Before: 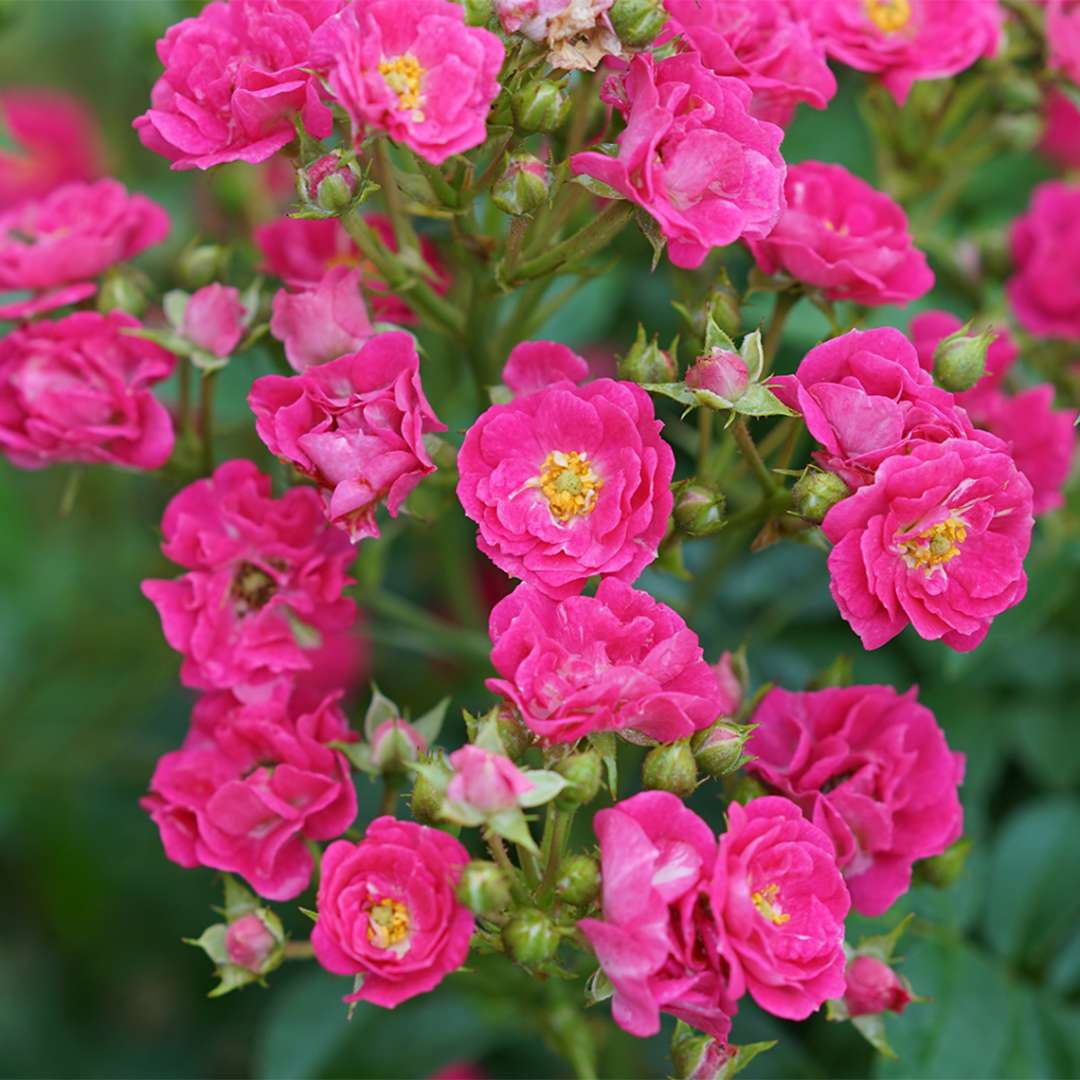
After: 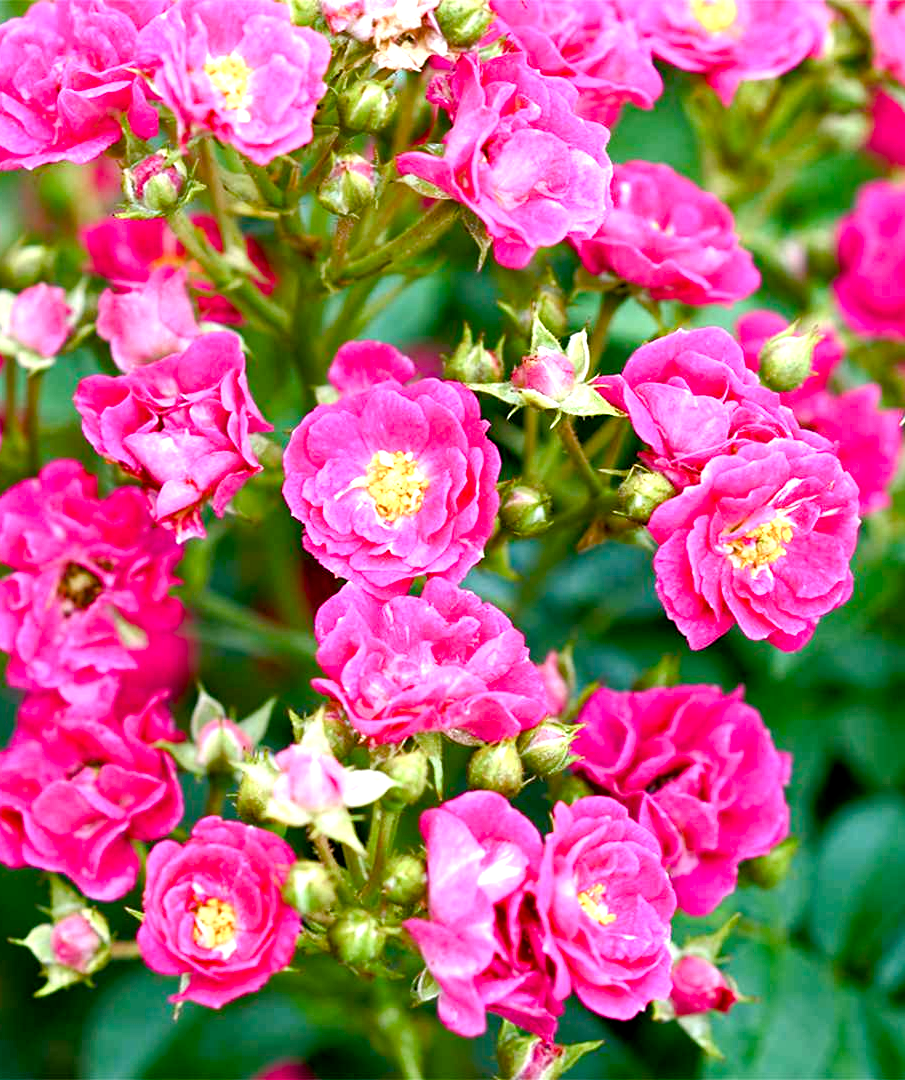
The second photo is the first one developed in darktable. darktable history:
color balance rgb: perceptual saturation grading › highlights -29.58%, perceptual saturation grading › mid-tones 29.47%, perceptual saturation grading › shadows 59.73%, perceptual brilliance grading › global brilliance -17.79%, perceptual brilliance grading › highlights 28.73%, global vibrance 15.44%
crop: left 16.145%
exposure: black level correction 0.01, exposure 1 EV, compensate highlight preservation false
